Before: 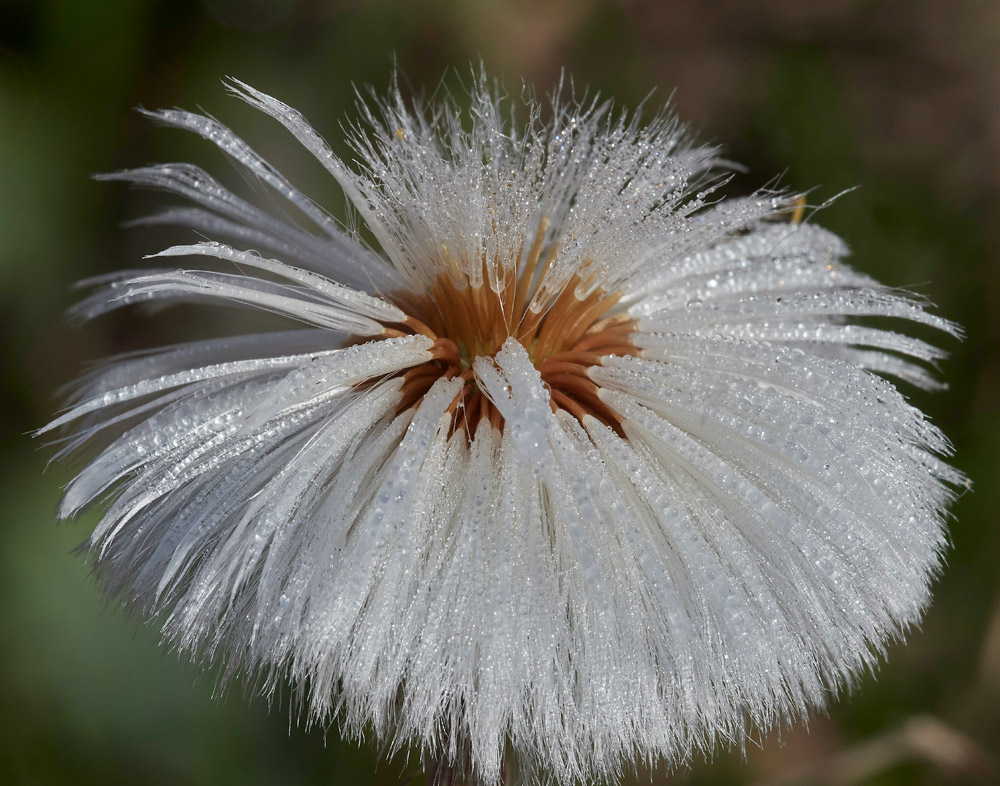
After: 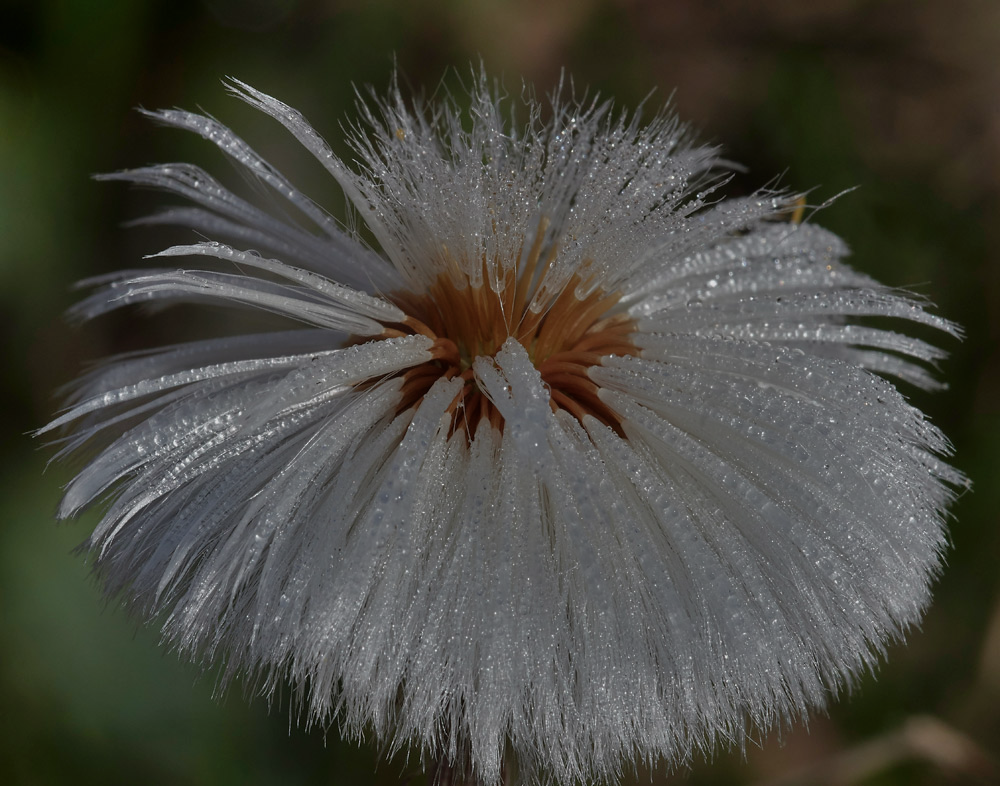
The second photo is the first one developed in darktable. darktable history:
base curve: curves: ch0 [(0, 0) (0.564, 0.291) (0.802, 0.731) (1, 1)]
exposure: exposure -0.36 EV, compensate highlight preservation false
shadows and highlights: low approximation 0.01, soften with gaussian
